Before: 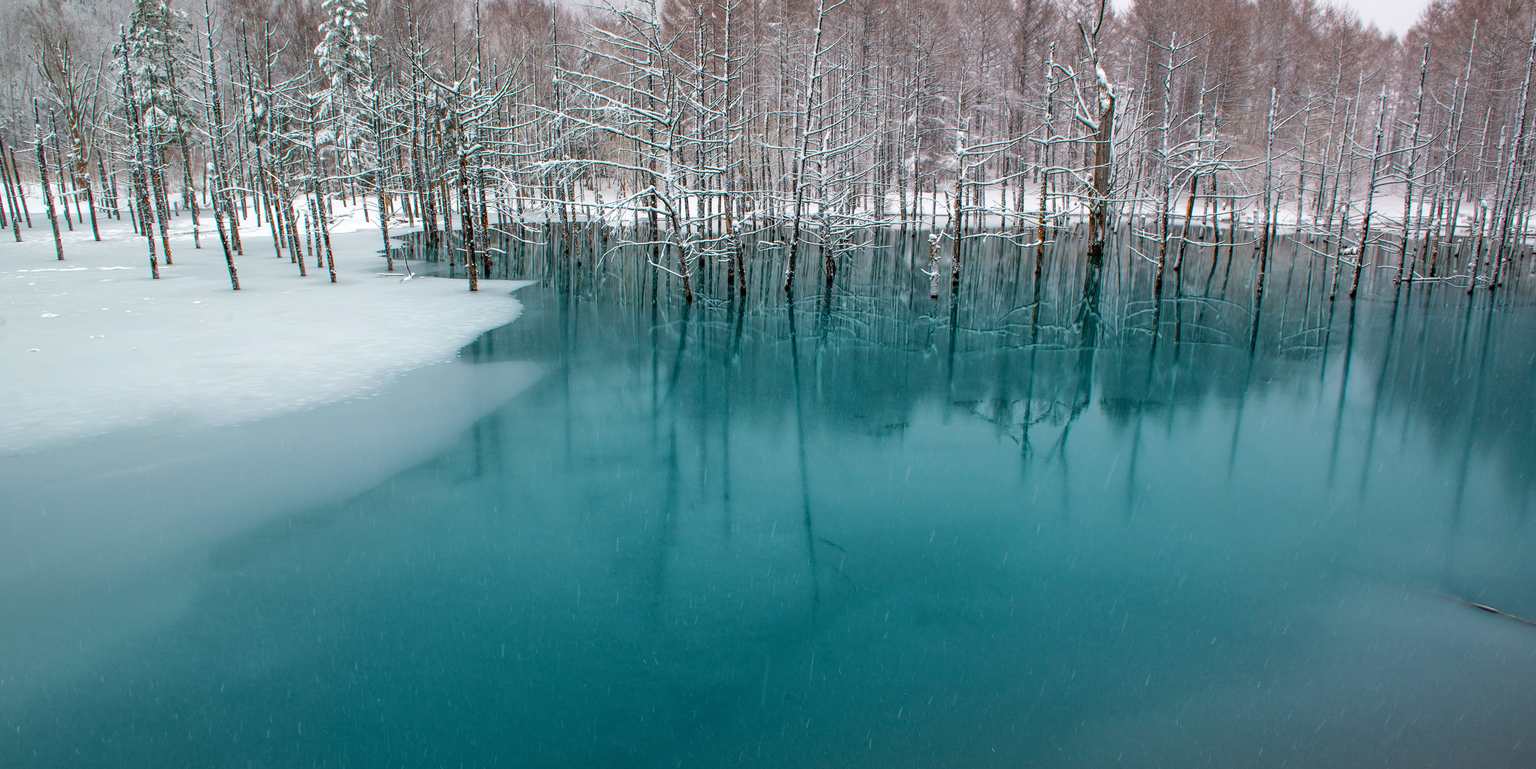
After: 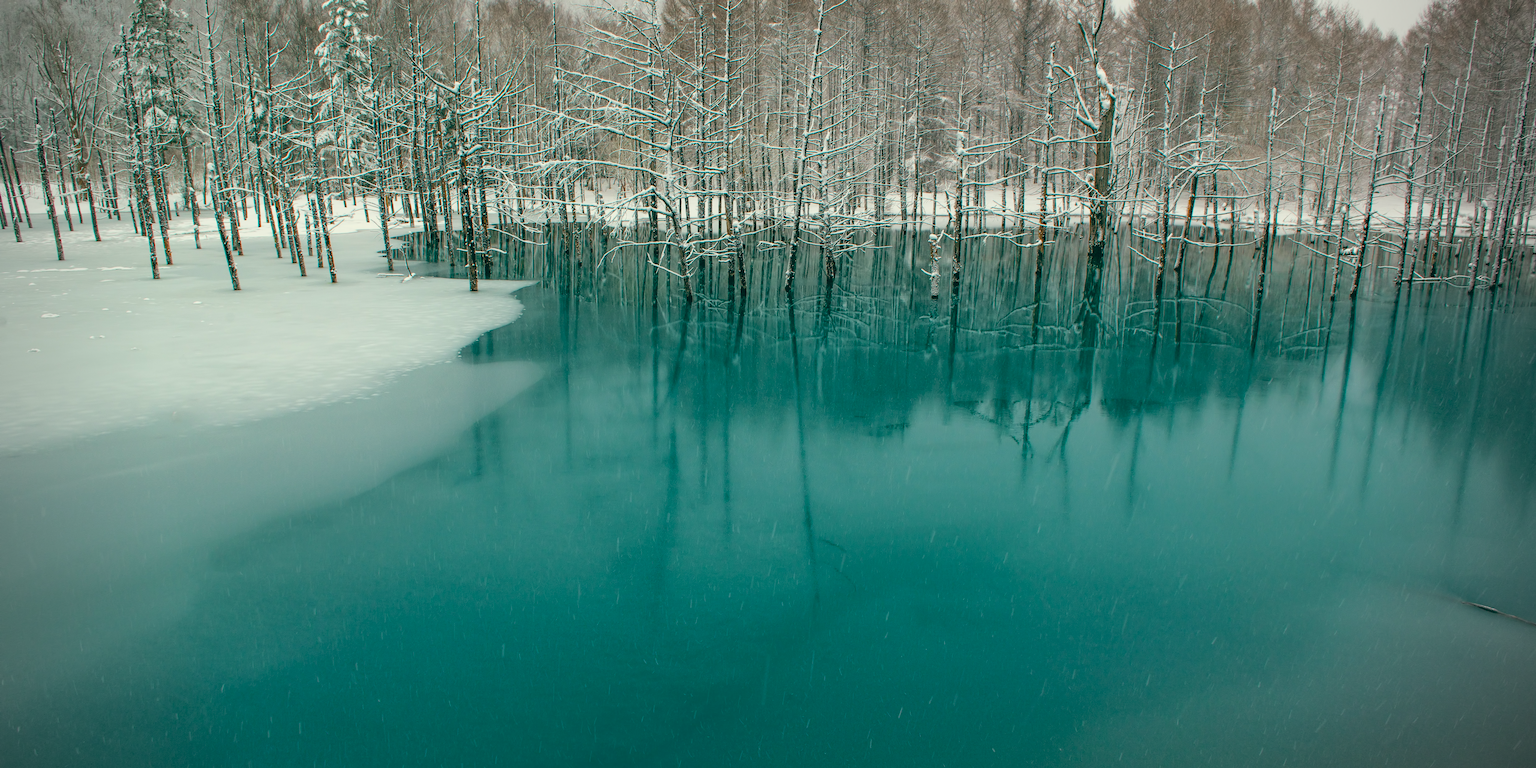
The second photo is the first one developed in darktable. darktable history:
color balance rgb: linear chroma grading › global chroma -0.67%, saturation formula JzAzBz (2021)
vignetting: on, module defaults
color balance: lift [1.005, 0.99, 1.007, 1.01], gamma [1, 1.034, 1.032, 0.966], gain [0.873, 1.055, 1.067, 0.933]
